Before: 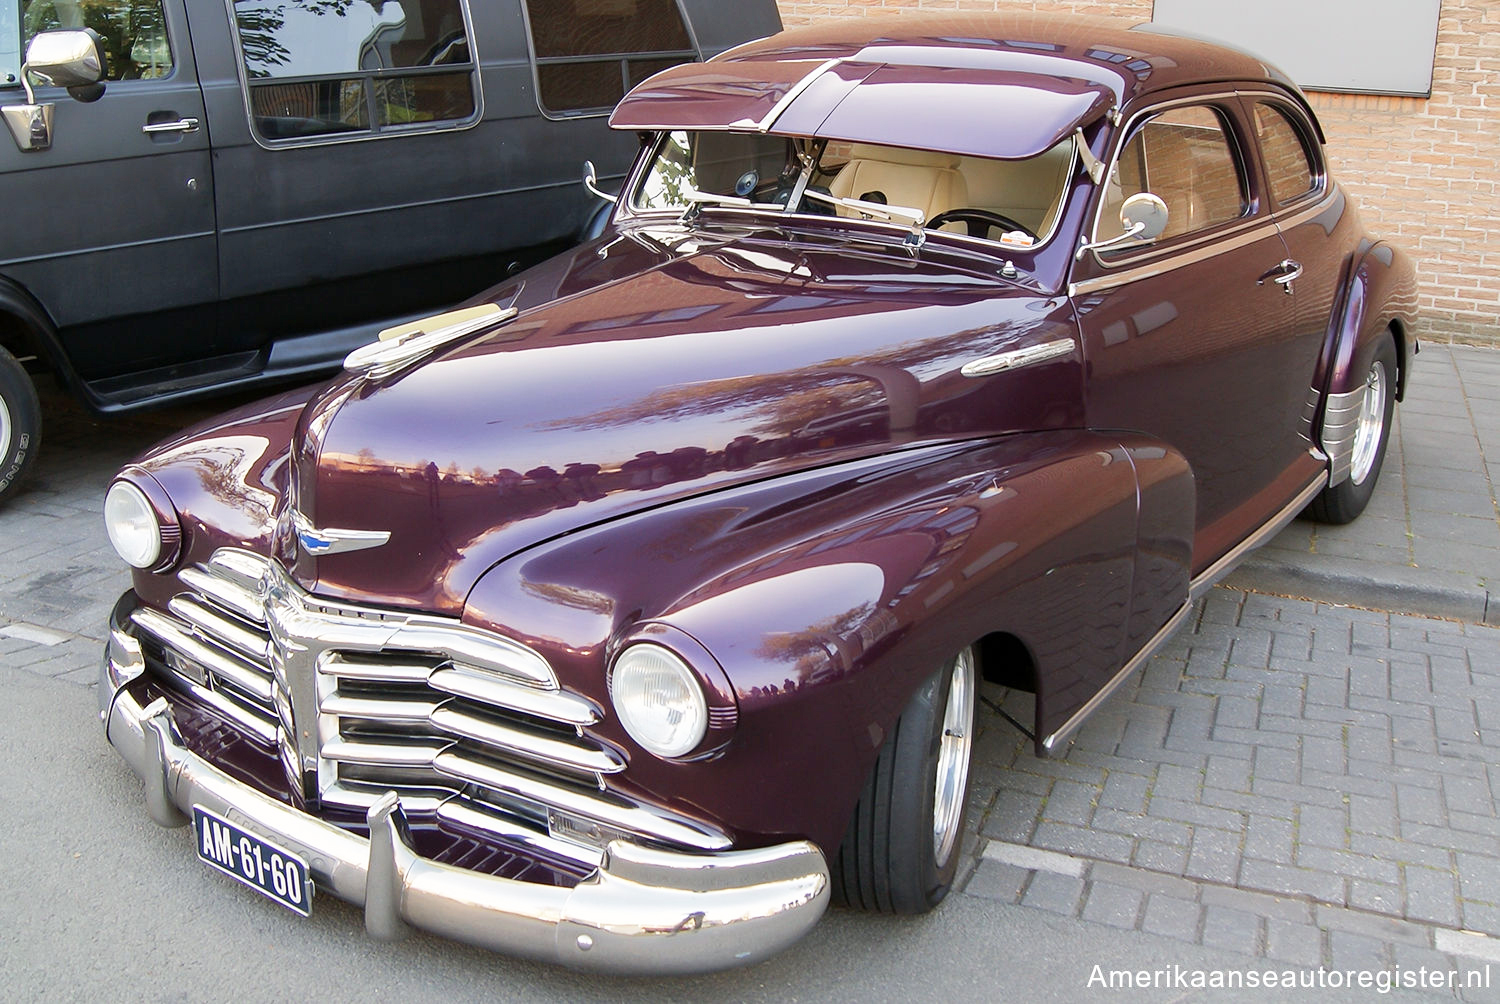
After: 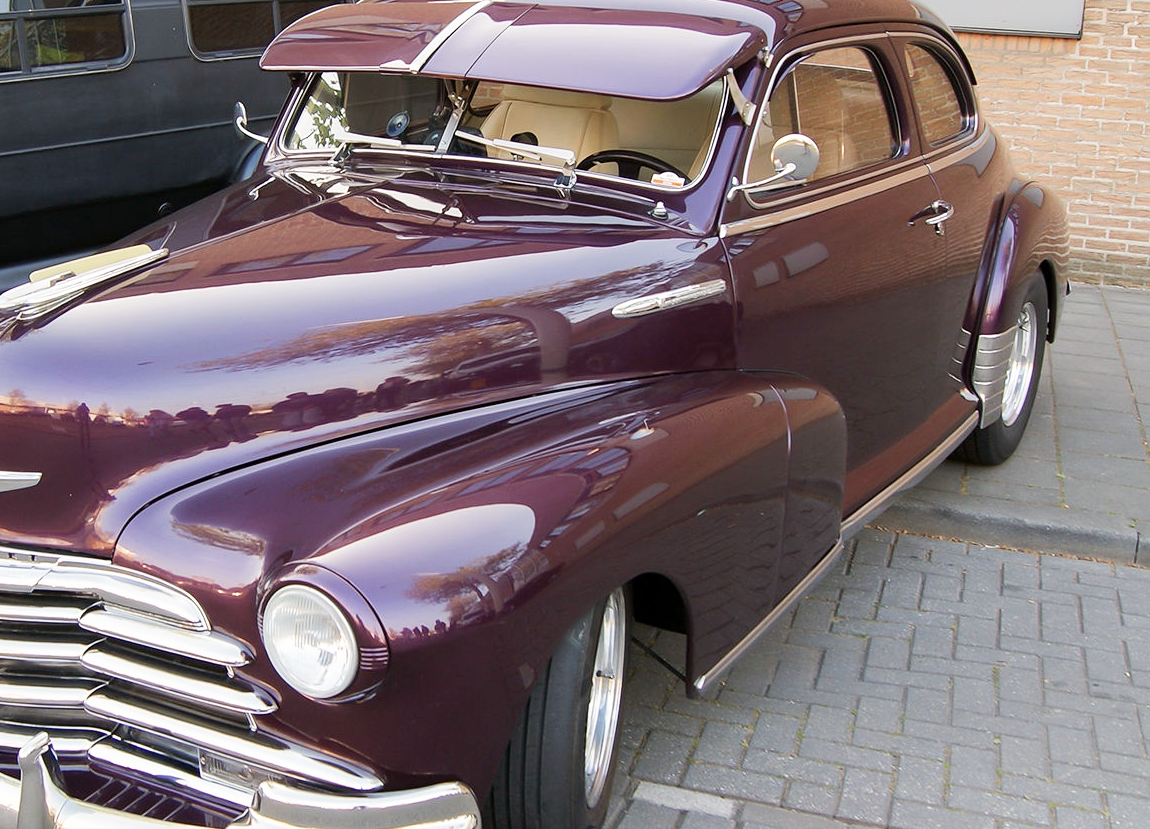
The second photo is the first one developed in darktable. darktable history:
crop: left 23.32%, top 5.895%, bottom 11.534%
